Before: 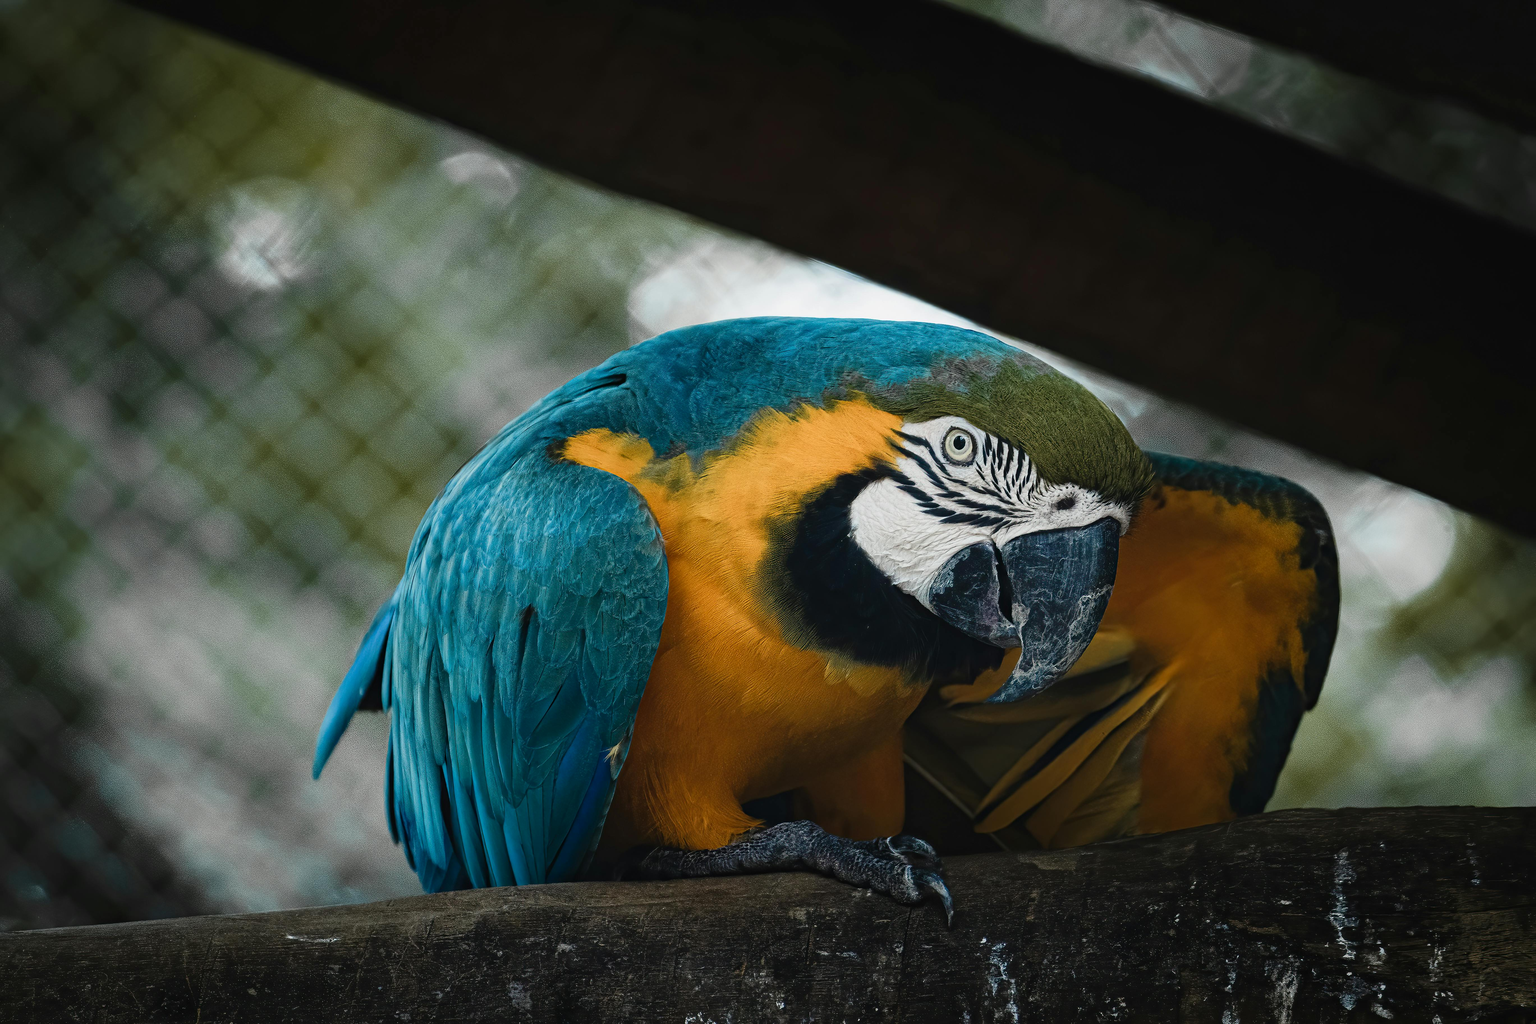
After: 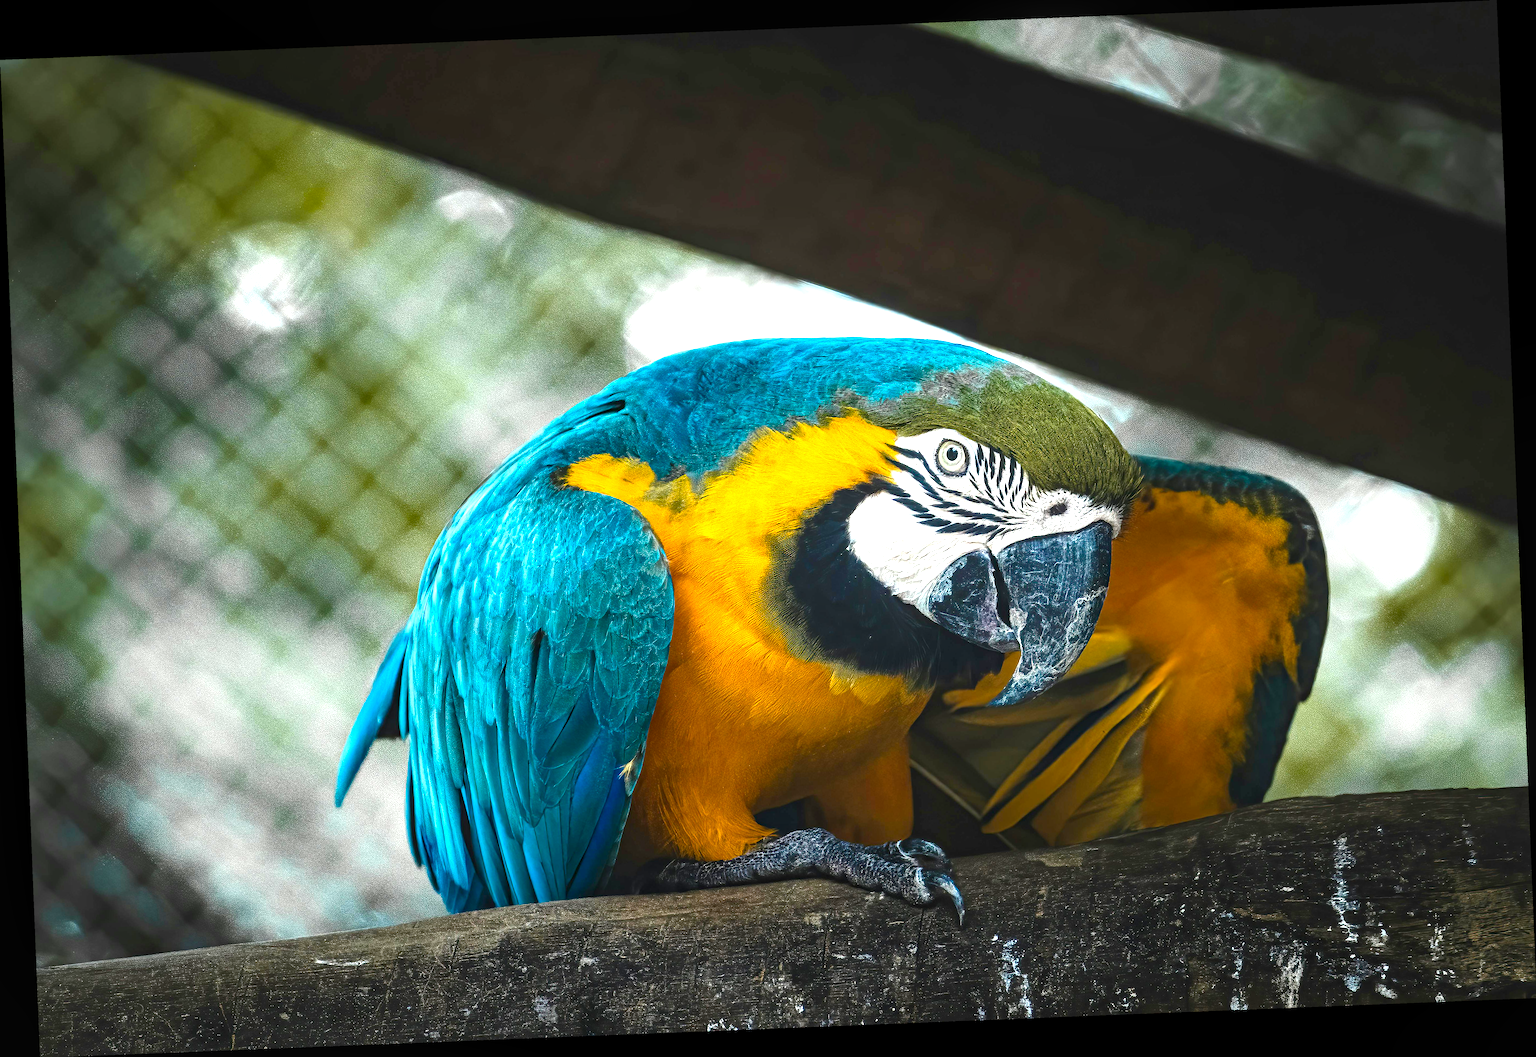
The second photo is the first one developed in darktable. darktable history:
local contrast: on, module defaults
exposure: black level correction 0, exposure 1.35 EV, compensate exposure bias true, compensate highlight preservation false
rotate and perspective: rotation -2.29°, automatic cropping off
color balance rgb: perceptual saturation grading › global saturation 25%, global vibrance 20%
